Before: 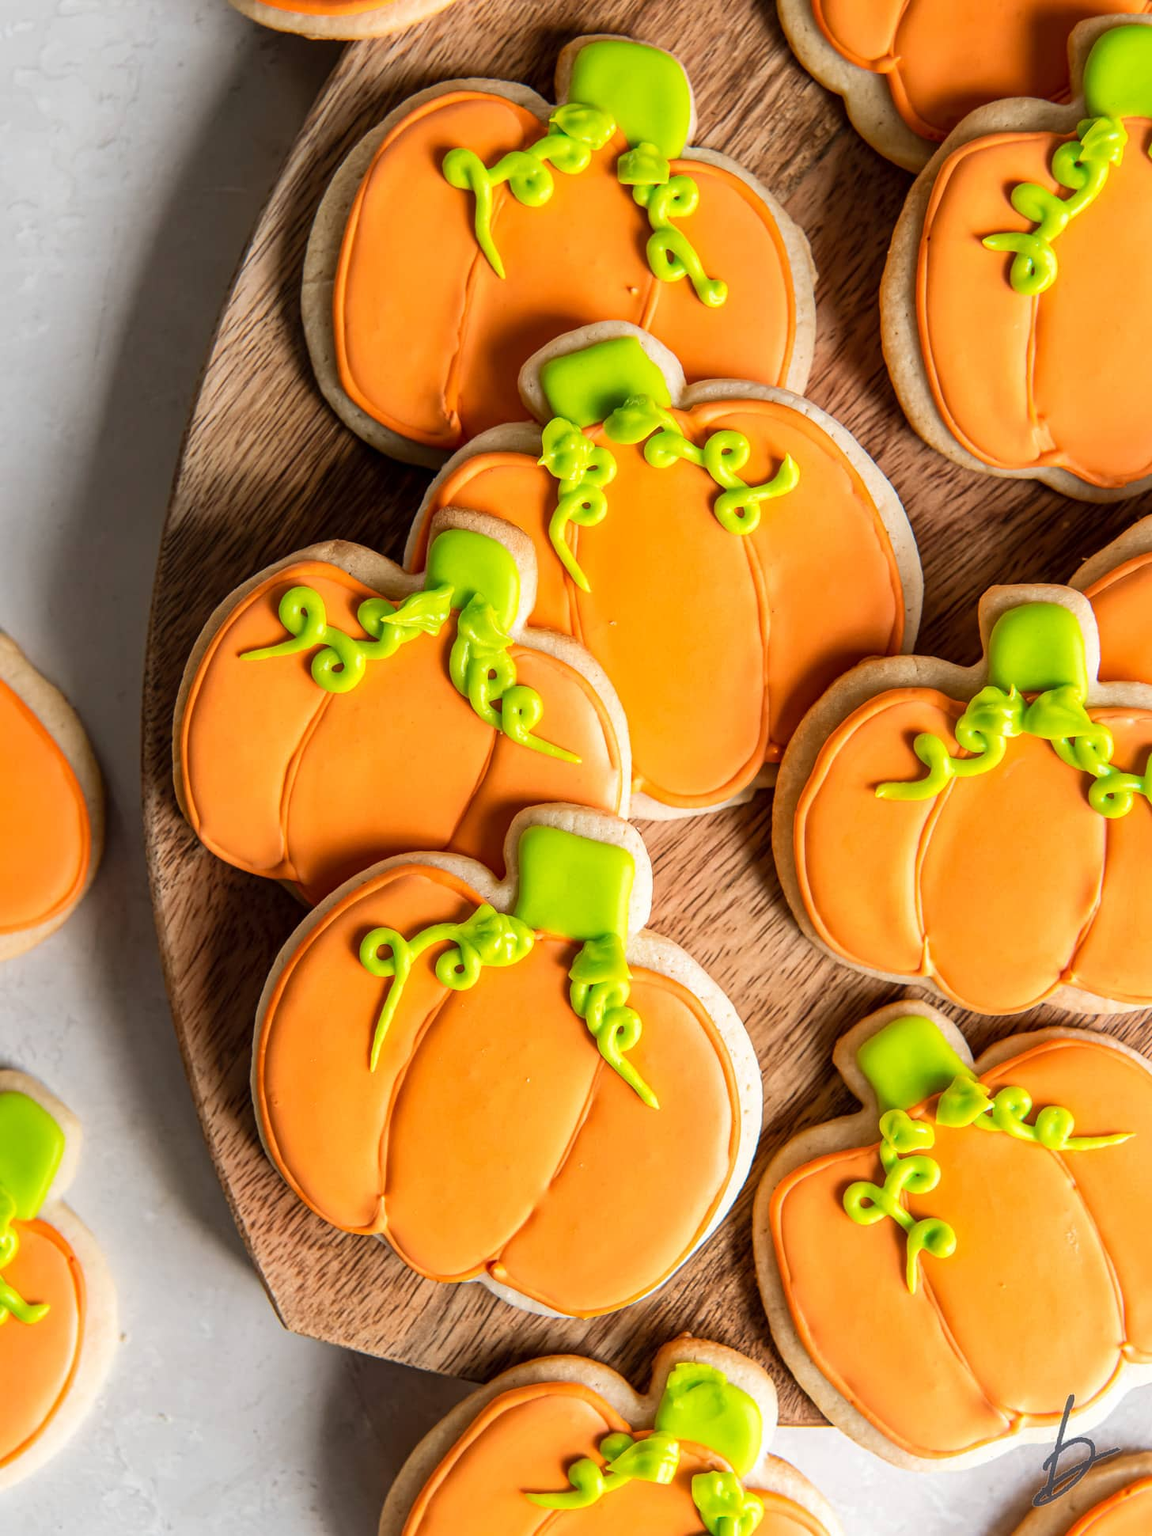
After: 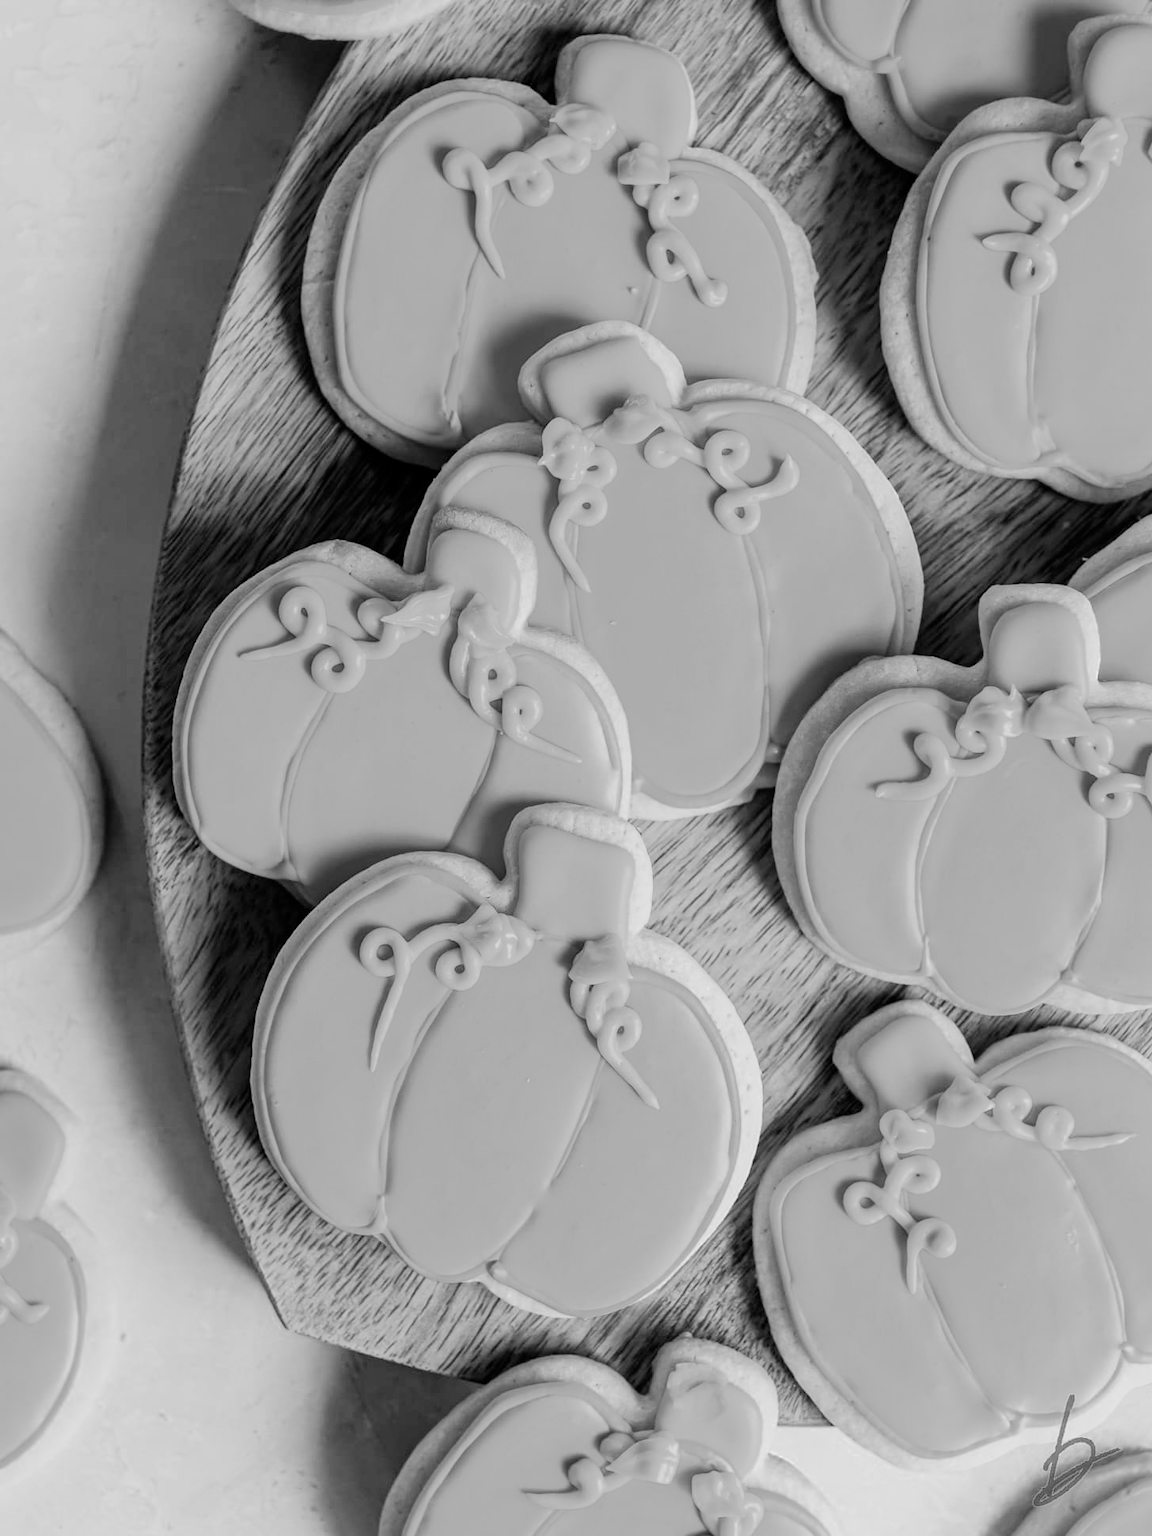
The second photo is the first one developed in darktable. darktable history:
filmic rgb: black relative exposure -7.14 EV, white relative exposure 5.36 EV, hardness 3.03
color zones: curves: ch0 [(0, 0.613) (0.01, 0.613) (0.245, 0.448) (0.498, 0.529) (0.642, 0.665) (0.879, 0.777) (0.99, 0.613)]; ch1 [(0, 0) (0.143, 0) (0.286, 0) (0.429, 0) (0.571, 0) (0.714, 0) (0.857, 0)]
exposure: black level correction 0, exposure 0.699 EV, compensate highlight preservation false
local contrast: mode bilateral grid, contrast 20, coarseness 49, detail 102%, midtone range 0.2
